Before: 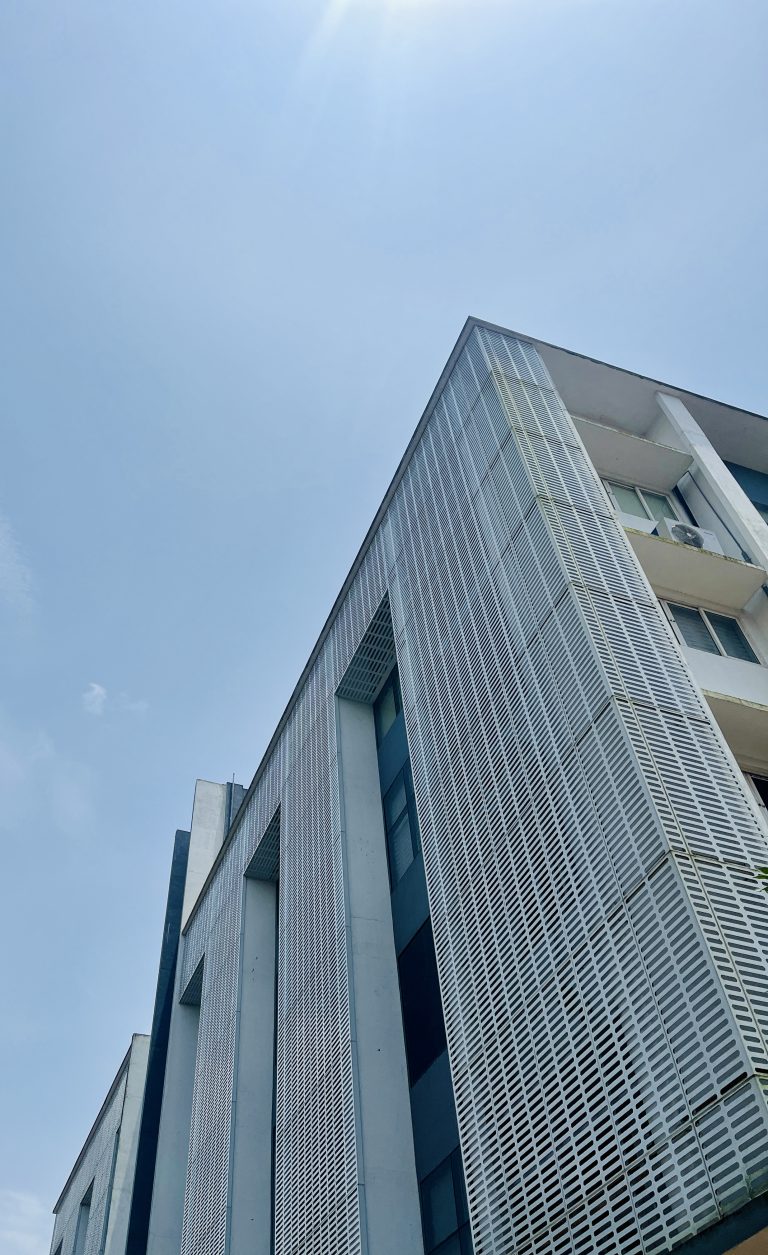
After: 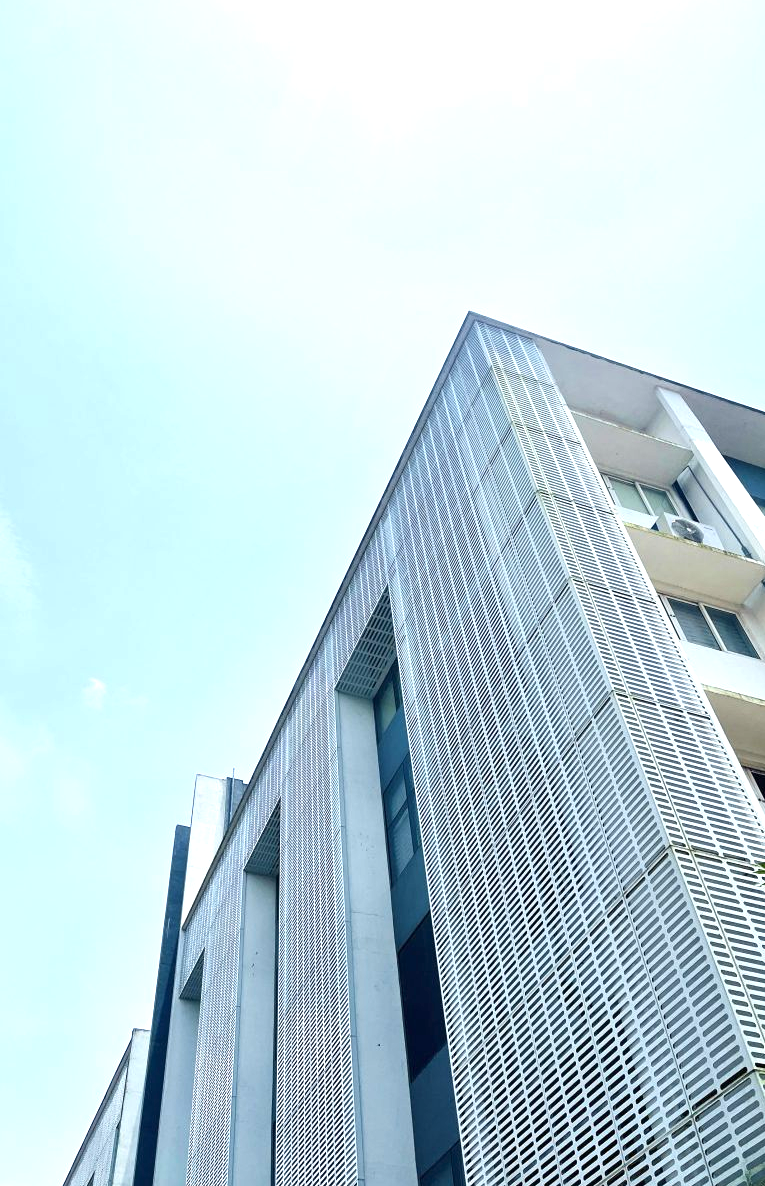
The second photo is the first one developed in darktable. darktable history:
crop: top 0.448%, right 0.264%, bottom 5.045%
exposure: exposure 1.15 EV, compensate highlight preservation false
